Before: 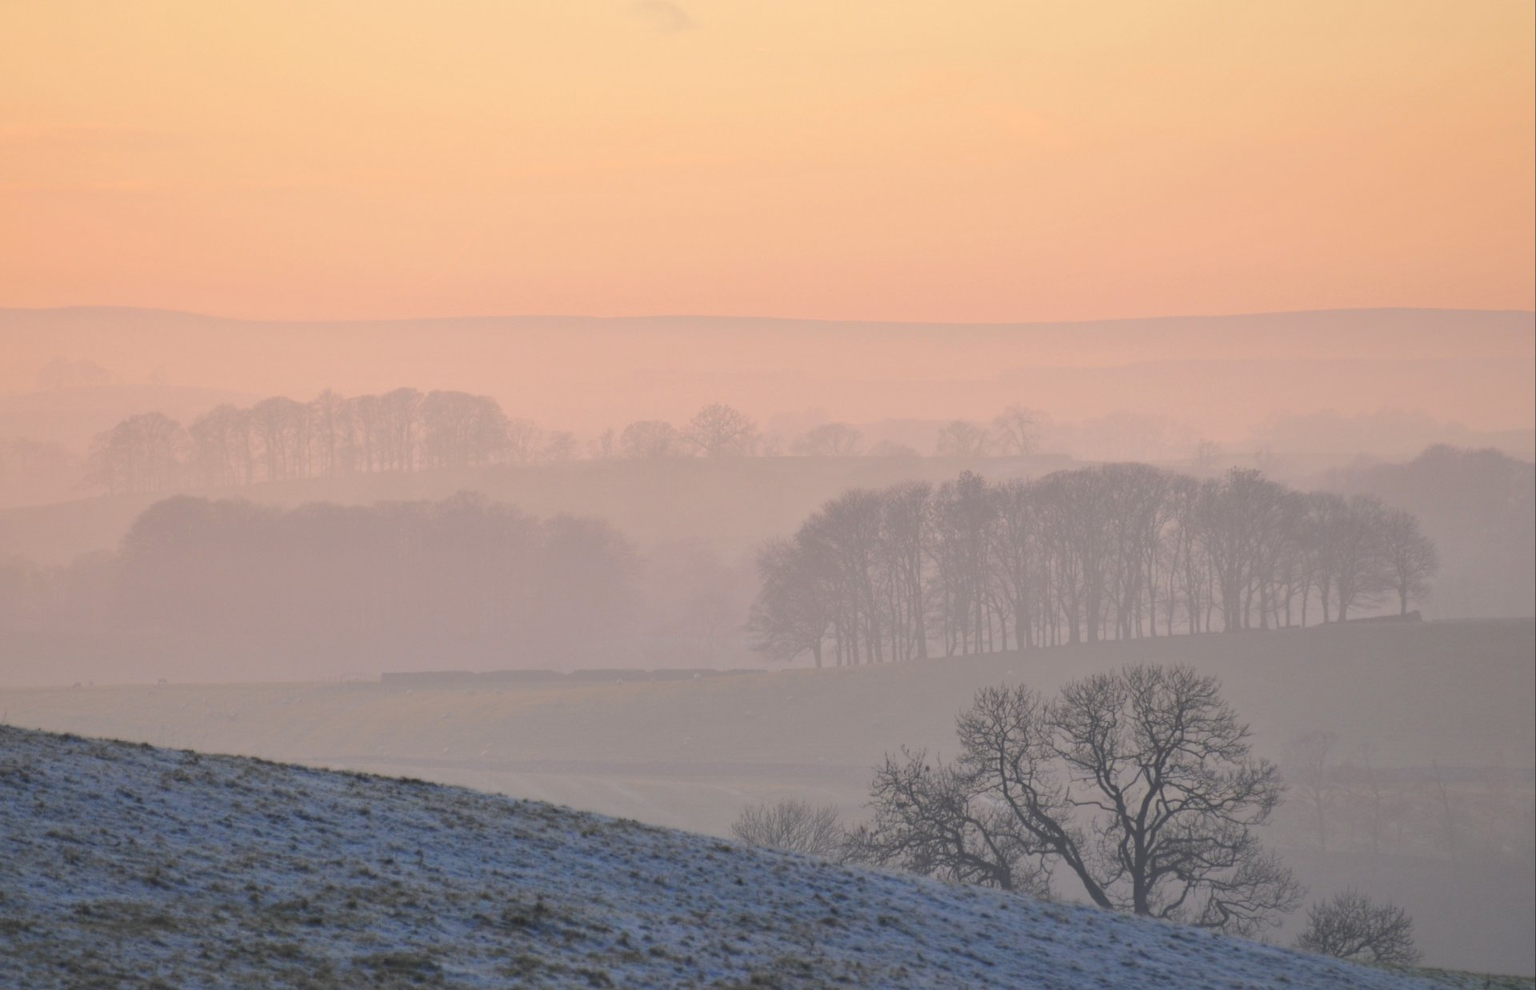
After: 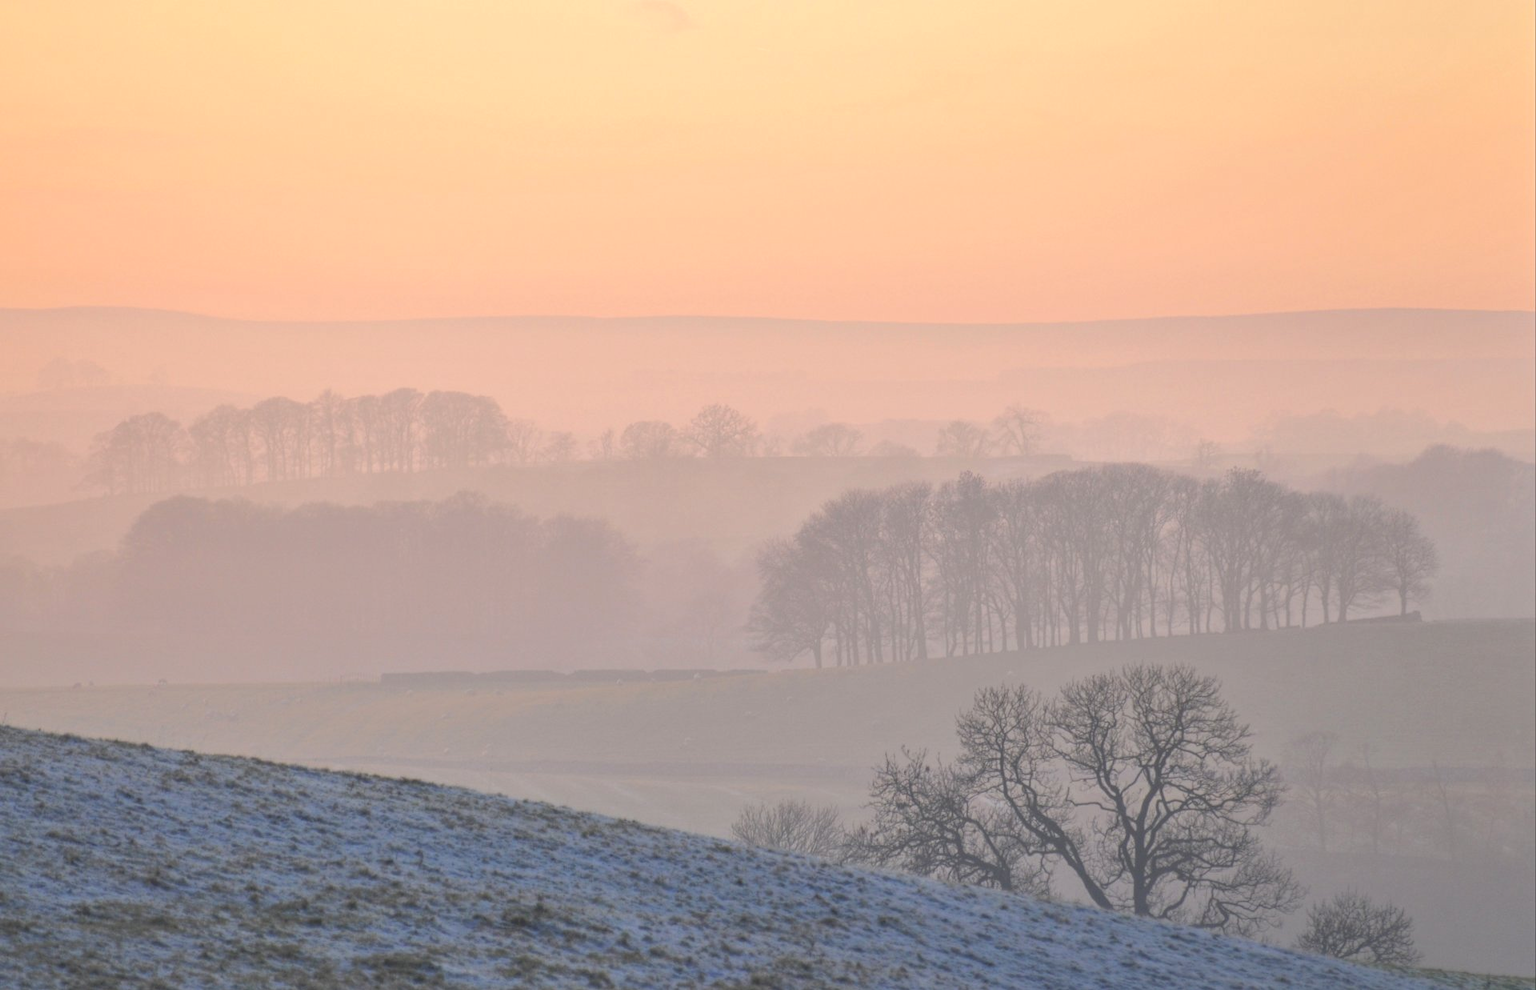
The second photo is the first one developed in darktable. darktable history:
local contrast: highlights 71%, shadows 8%, midtone range 0.194
exposure: exposure 0.209 EV, compensate highlight preservation false
